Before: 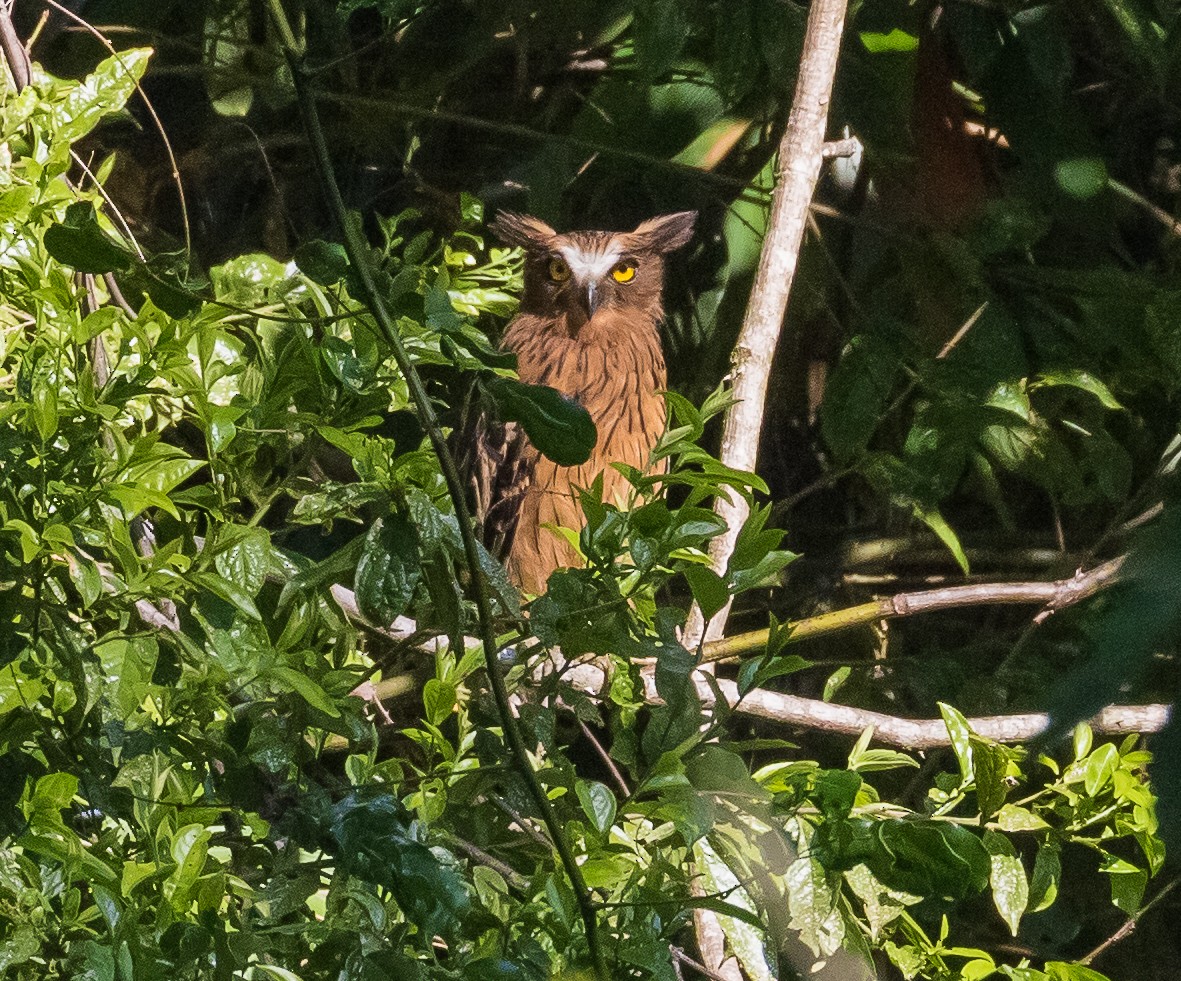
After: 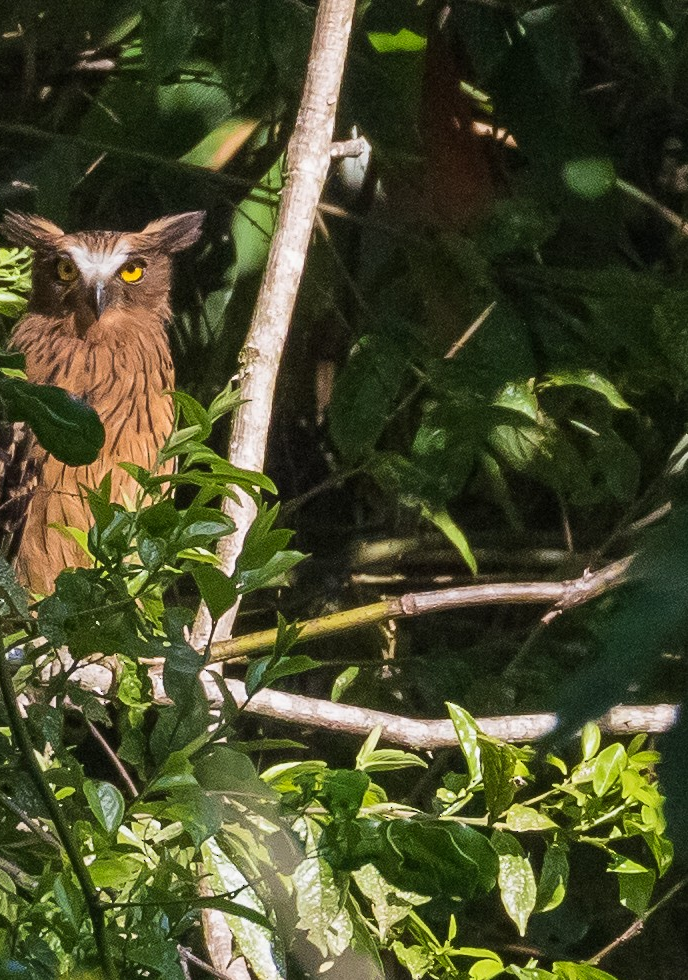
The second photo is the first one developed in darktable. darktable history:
crop: left 41.687%
